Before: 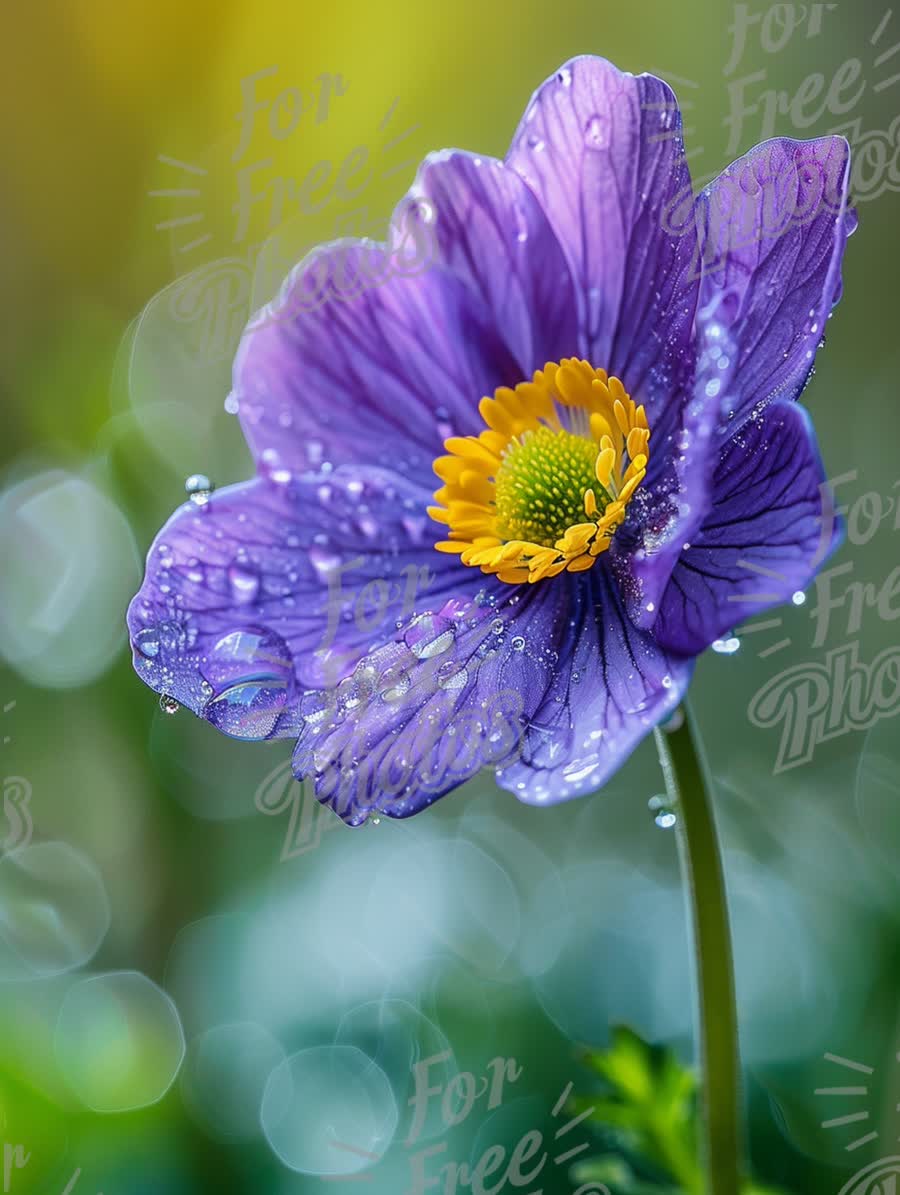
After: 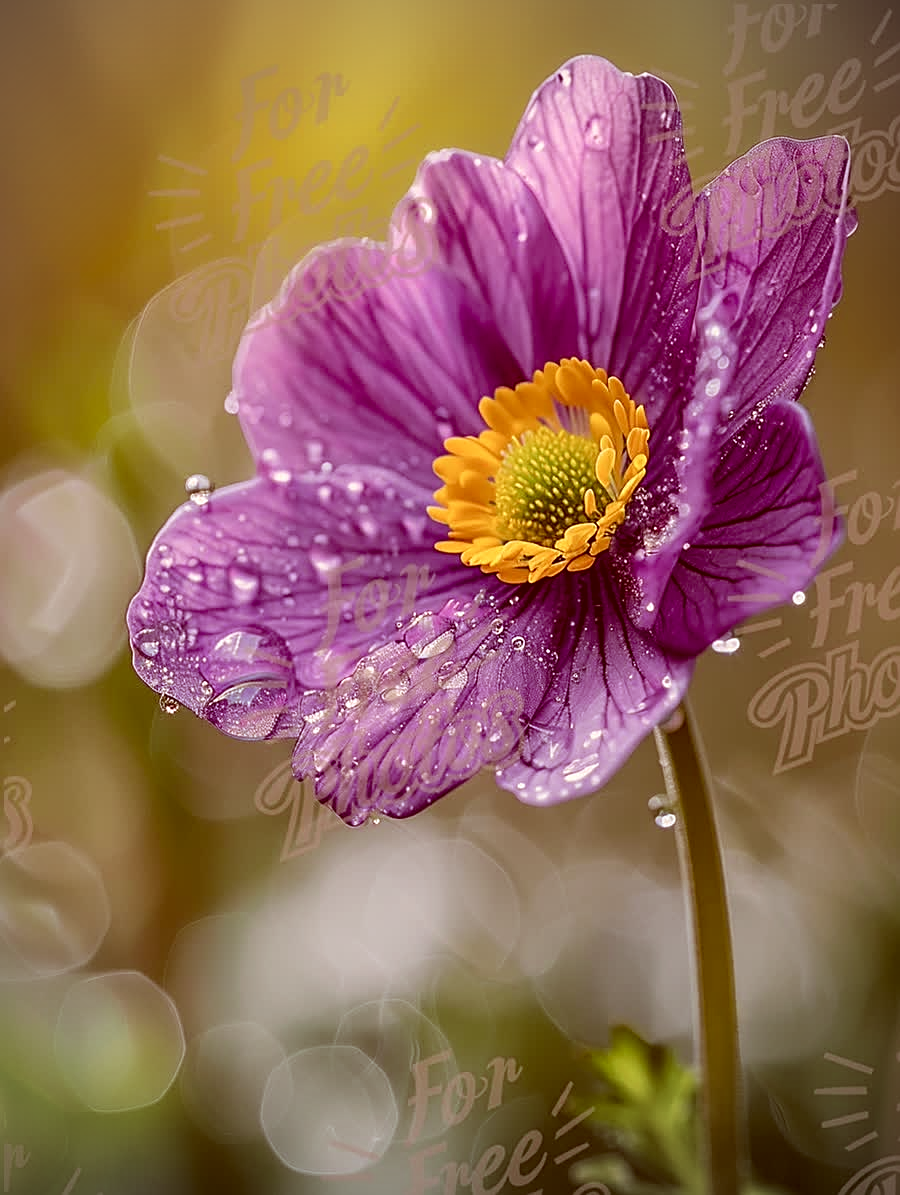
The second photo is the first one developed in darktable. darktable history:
vignetting: on, module defaults
sharpen: on, module defaults
color correction: highlights a* 9.09, highlights b* 8.82, shadows a* 39.45, shadows b* 39.63, saturation 0.778
